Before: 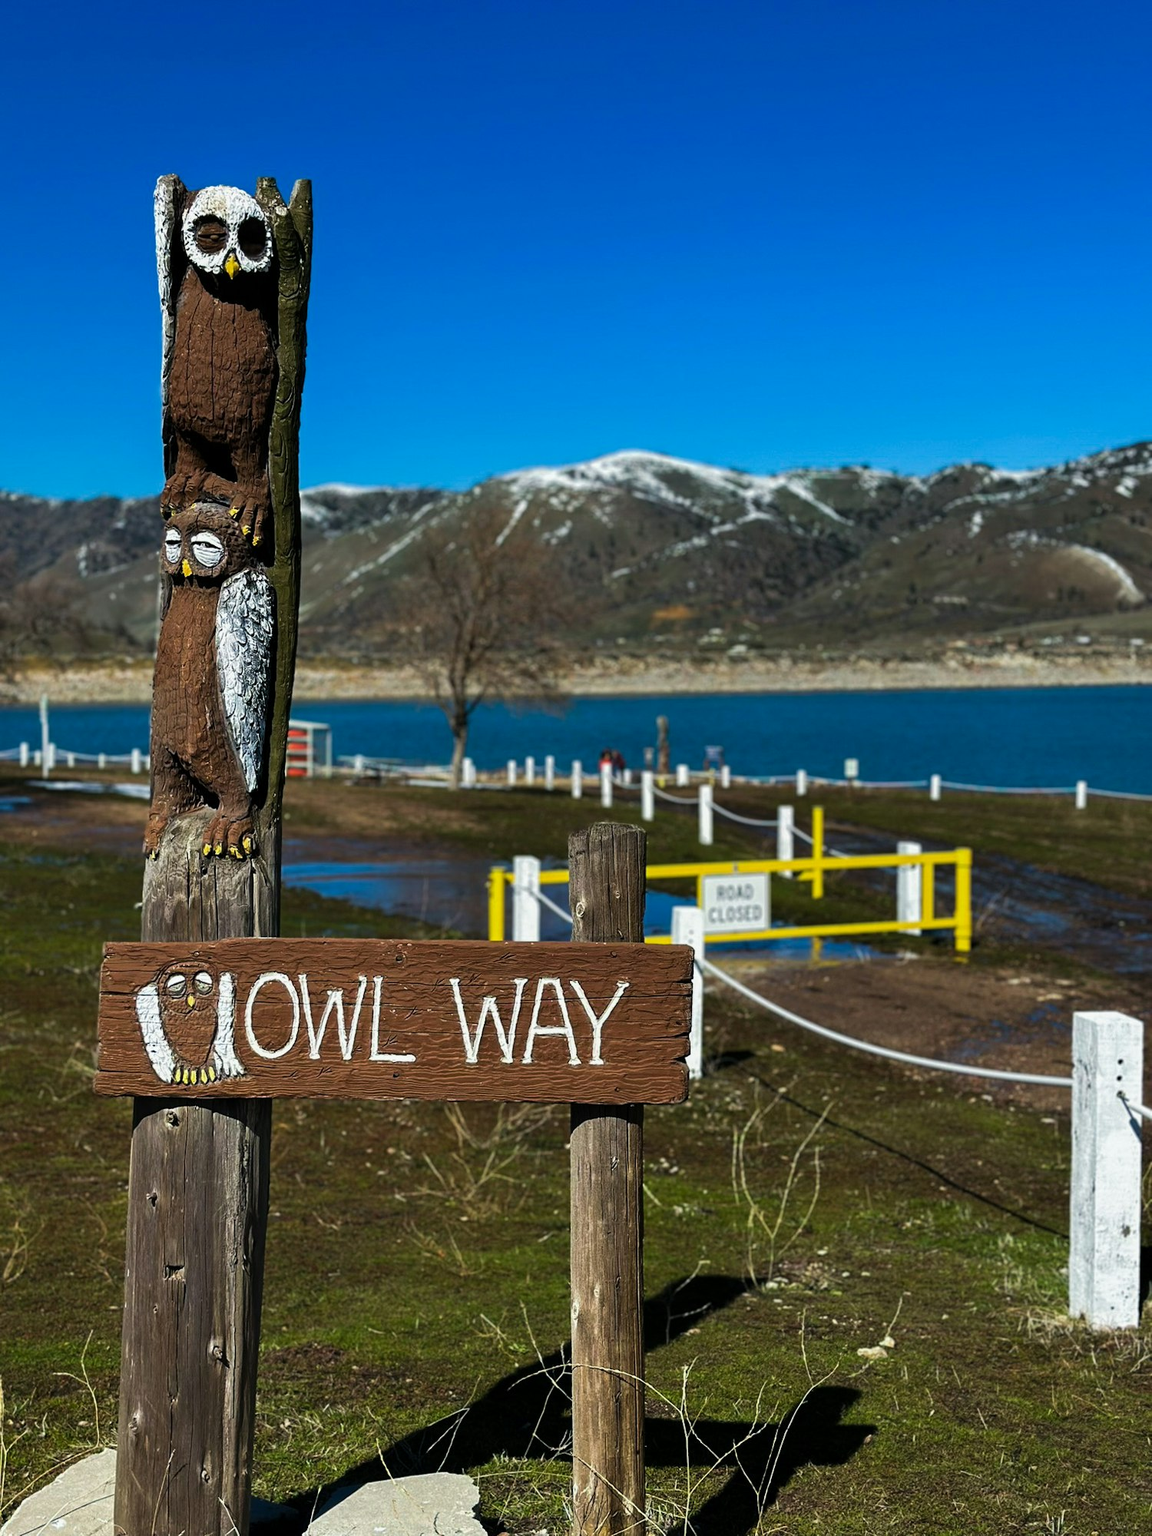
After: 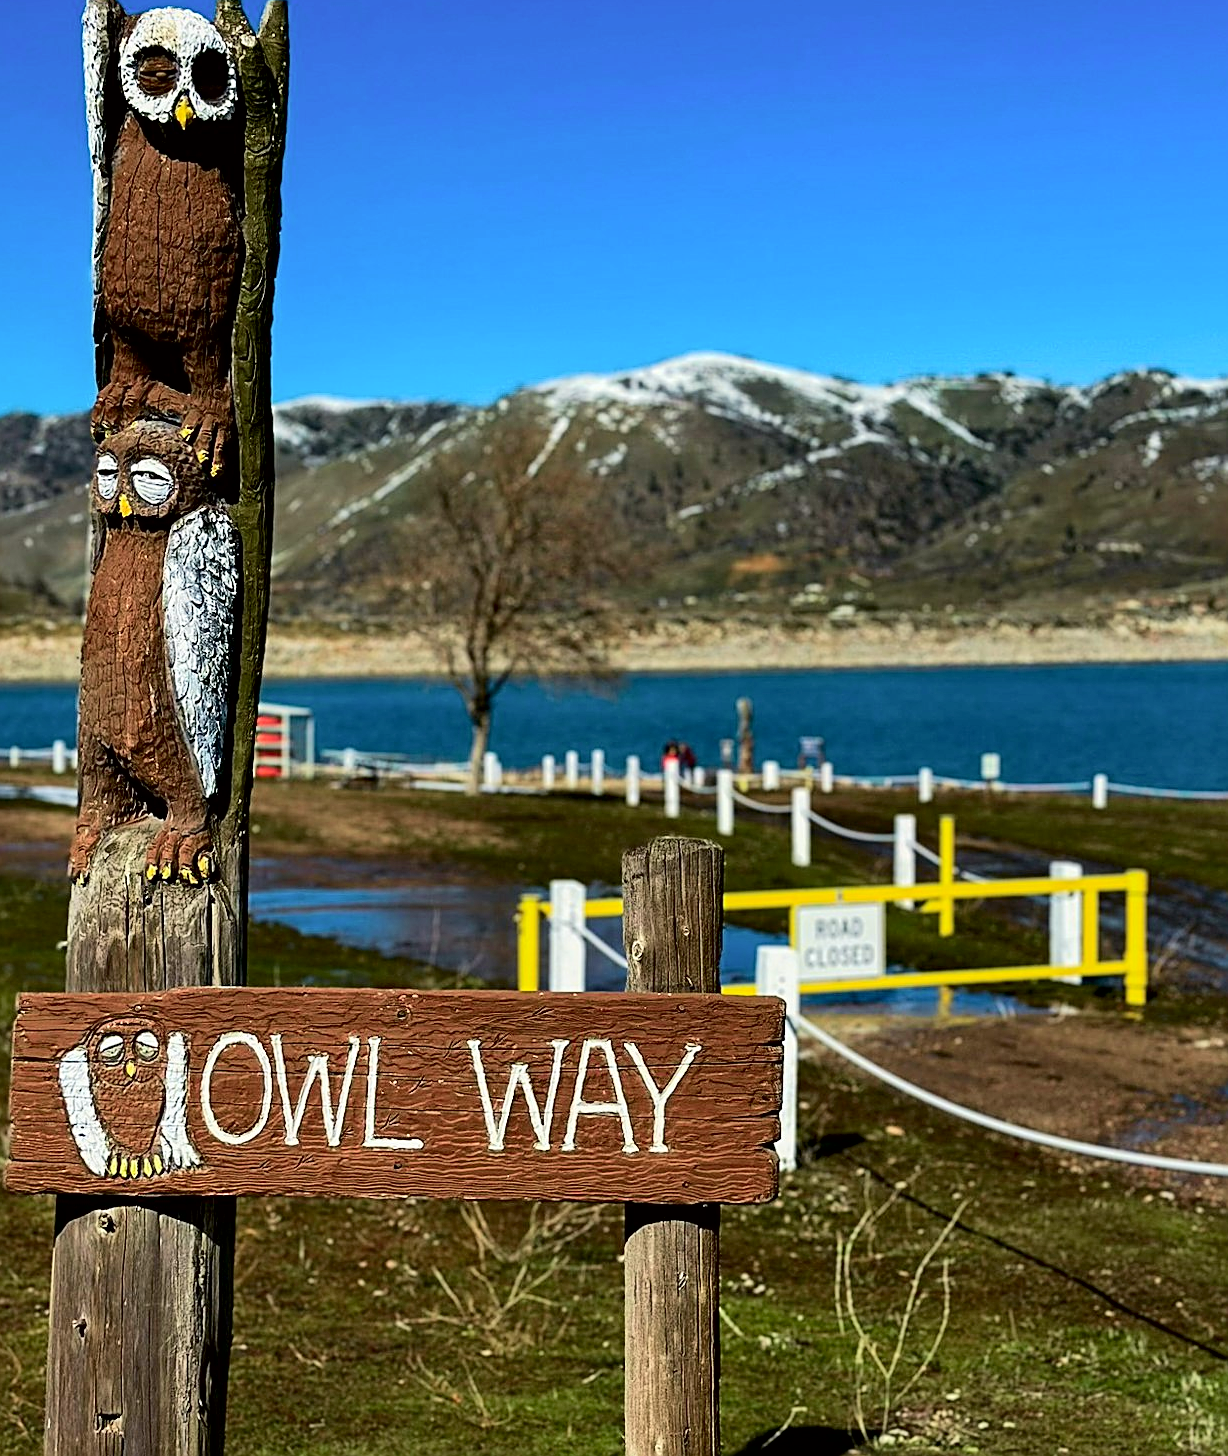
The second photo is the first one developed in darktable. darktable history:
crop: left 7.9%, top 11.748%, right 10.222%, bottom 15.42%
tone equalizer: on, module defaults
exposure: black level correction 0.004, exposure 0.415 EV, compensate highlight preservation false
local contrast: mode bilateral grid, contrast 19, coarseness 51, detail 120%, midtone range 0.2
tone curve: curves: ch0 [(0, 0) (0.091, 0.066) (0.184, 0.16) (0.491, 0.519) (0.748, 0.765) (1, 0.919)]; ch1 [(0, 0) (0.179, 0.173) (0.322, 0.32) (0.424, 0.424) (0.502, 0.504) (0.56, 0.578) (0.631, 0.675) (0.777, 0.806) (1, 1)]; ch2 [(0, 0) (0.434, 0.447) (0.483, 0.487) (0.547, 0.573) (0.676, 0.673) (1, 1)], color space Lab, independent channels, preserve colors none
sharpen: on, module defaults
